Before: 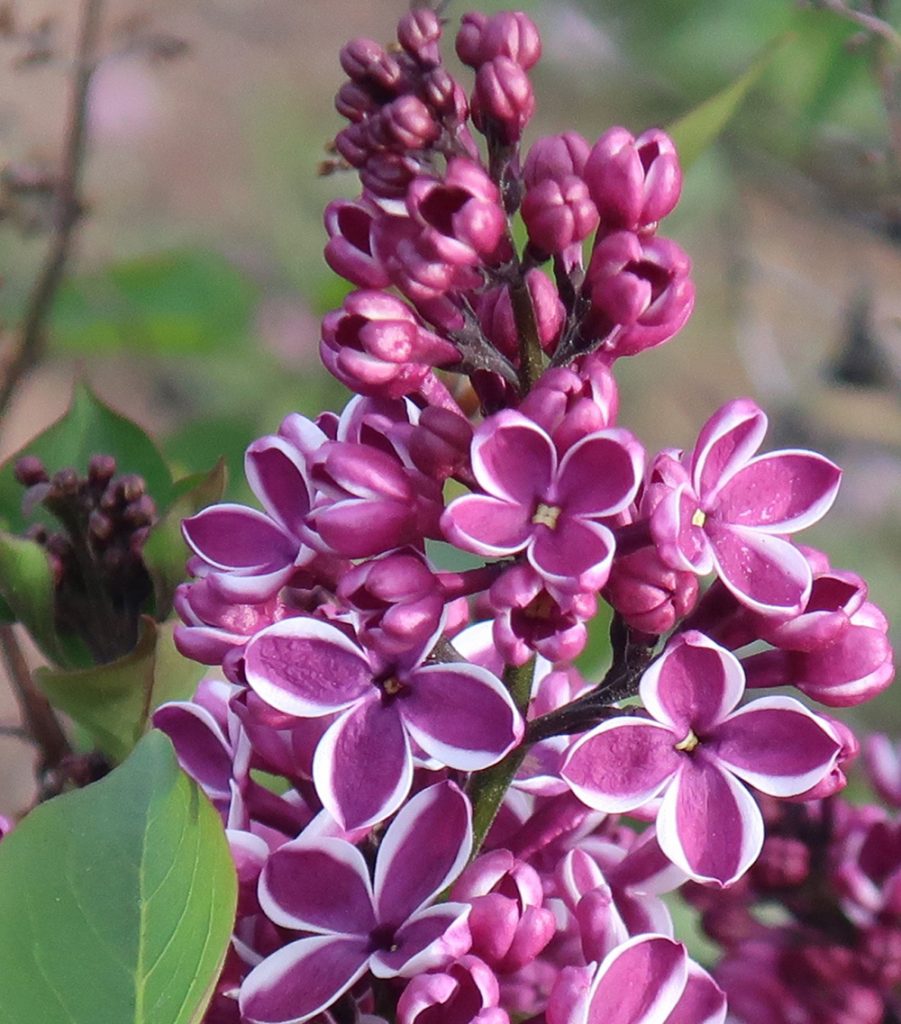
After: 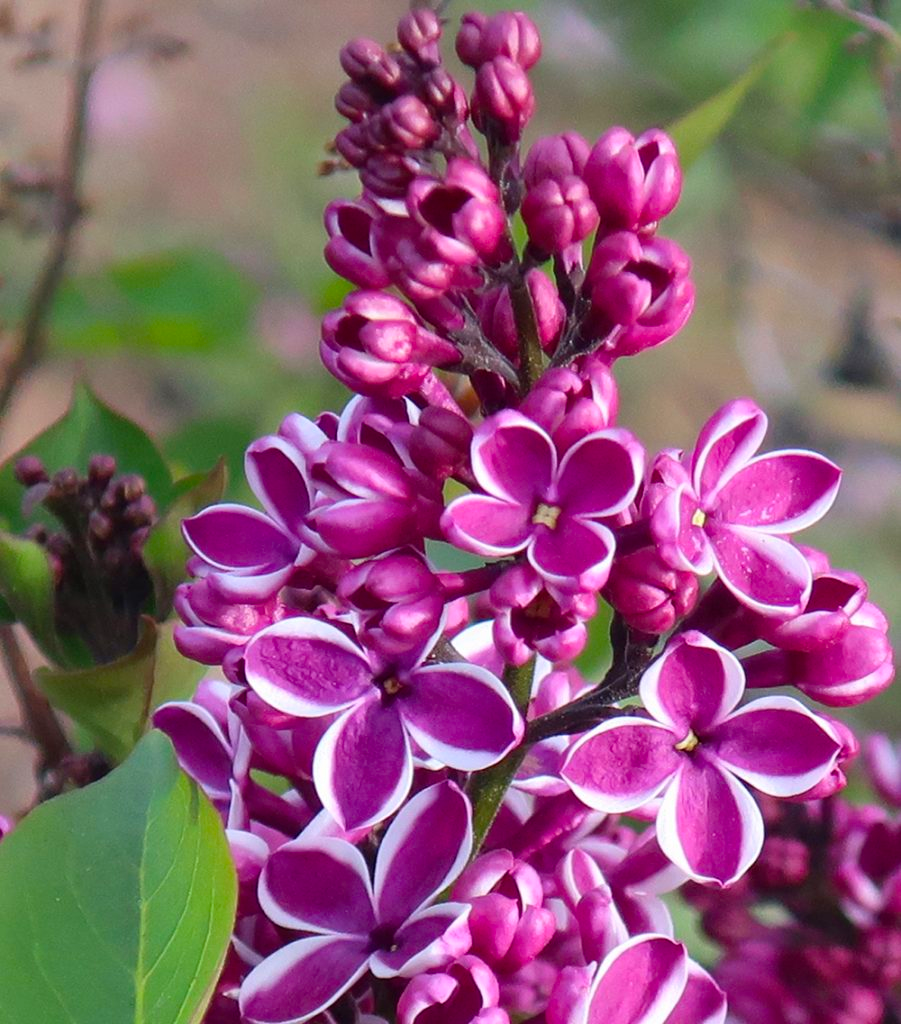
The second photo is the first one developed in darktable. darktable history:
color balance rgb: linear chroma grading › global chroma 14.769%, perceptual saturation grading › global saturation 14.618%
